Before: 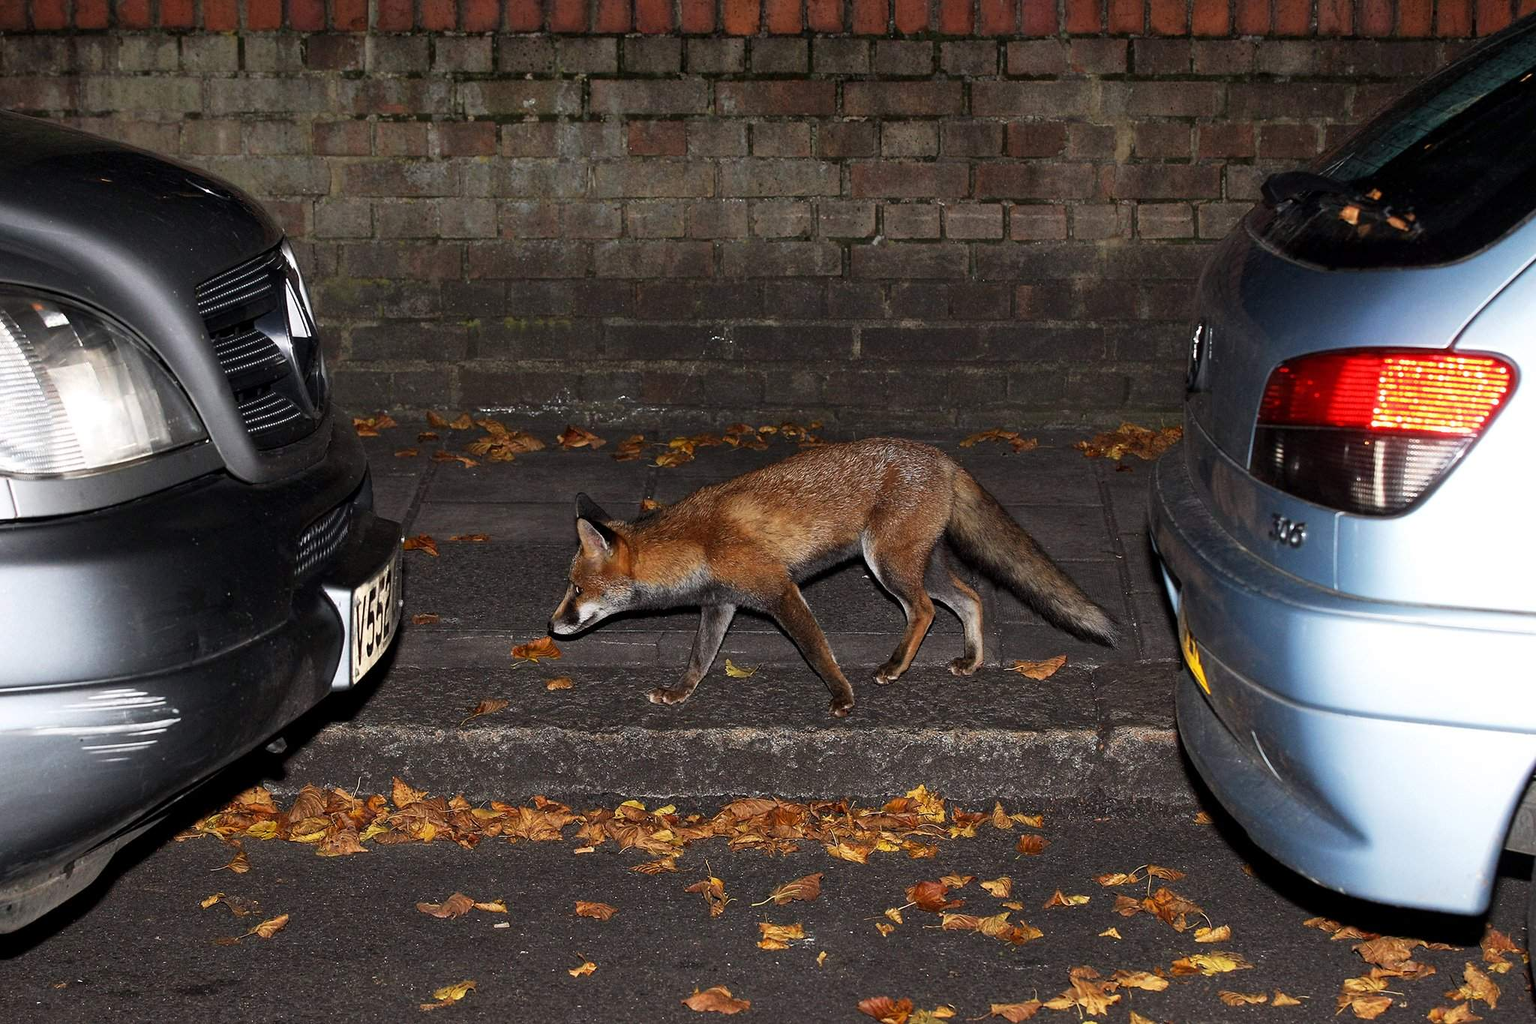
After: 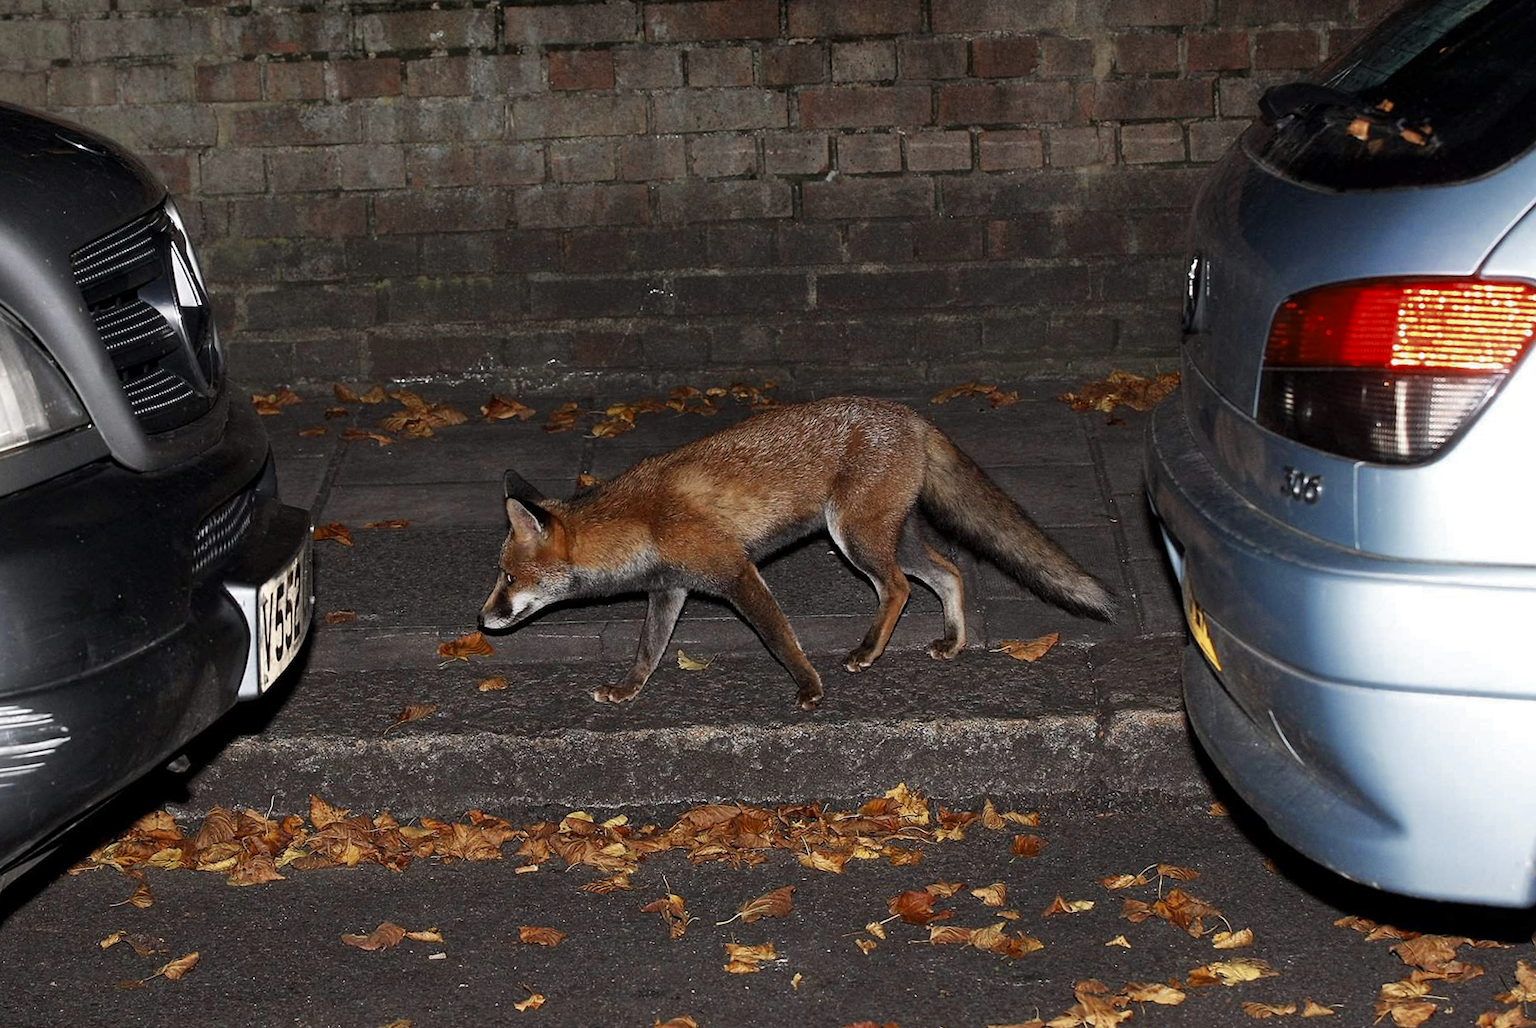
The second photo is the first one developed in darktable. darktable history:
crop and rotate: angle 1.96°, left 6.077%, top 5.698%
color zones: curves: ch0 [(0, 0.5) (0.125, 0.4) (0.25, 0.5) (0.375, 0.4) (0.5, 0.4) (0.625, 0.35) (0.75, 0.35) (0.875, 0.5)]; ch1 [(0, 0.35) (0.125, 0.45) (0.25, 0.35) (0.375, 0.35) (0.5, 0.35) (0.625, 0.35) (0.75, 0.45) (0.875, 0.35)]; ch2 [(0, 0.6) (0.125, 0.5) (0.25, 0.5) (0.375, 0.6) (0.5, 0.6) (0.625, 0.5) (0.75, 0.5) (0.875, 0.5)]
